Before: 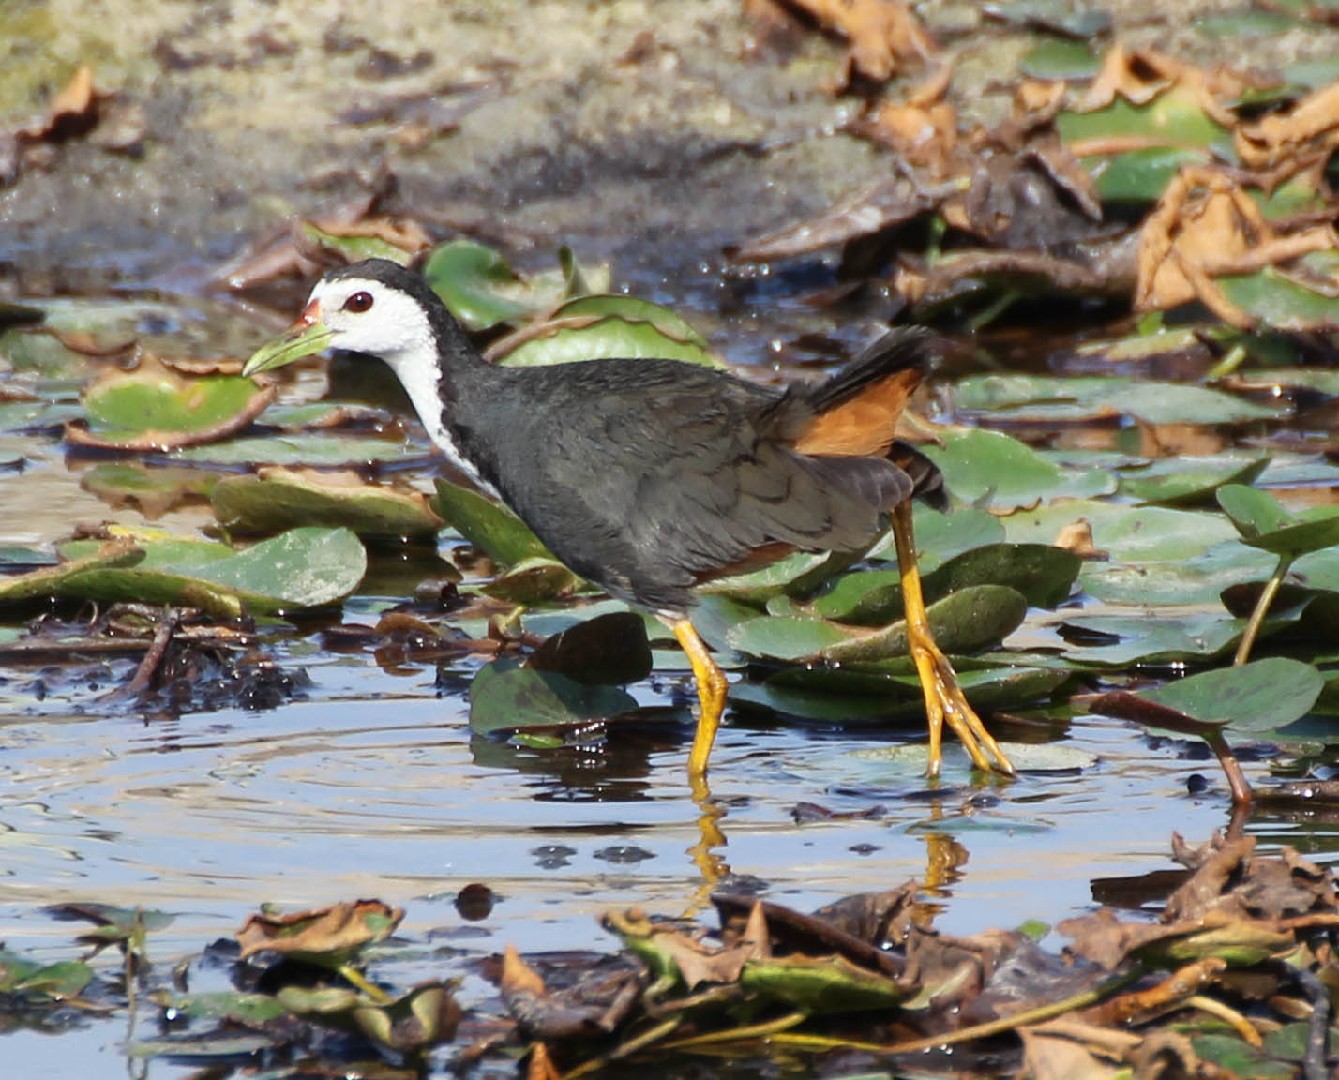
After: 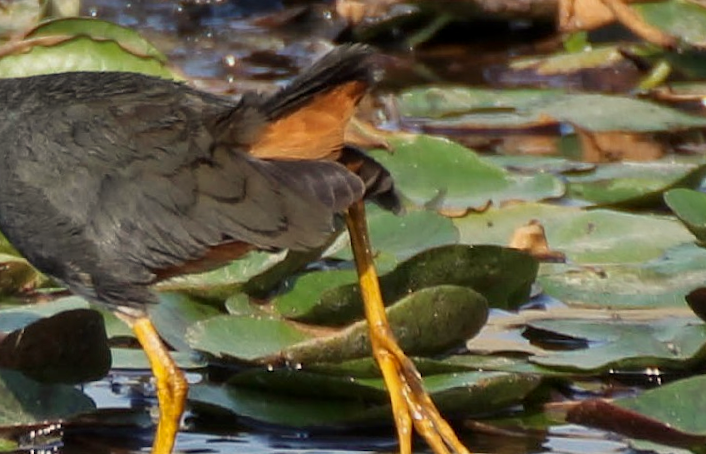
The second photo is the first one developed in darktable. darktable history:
rotate and perspective: rotation 0.72°, lens shift (vertical) -0.352, lens shift (horizontal) -0.051, crop left 0.152, crop right 0.859, crop top 0.019, crop bottom 0.964
local contrast: highlights 100%, shadows 100%, detail 120%, midtone range 0.2
shadows and highlights: shadows 80.73, white point adjustment -9.07, highlights -61.46, soften with gaussian
white balance: red 1.045, blue 0.932
crop: left 36.005%, top 18.293%, right 0.31%, bottom 38.444%
